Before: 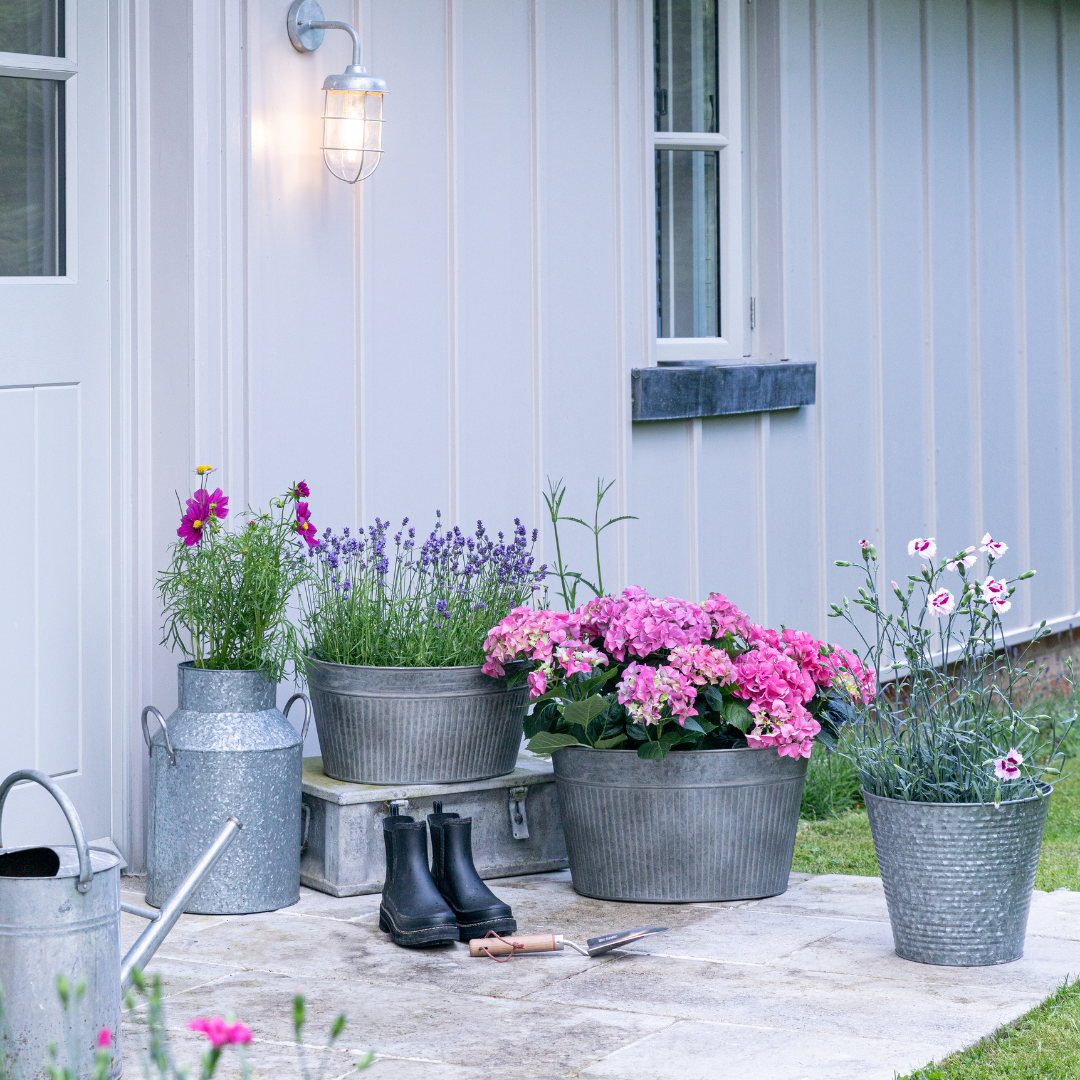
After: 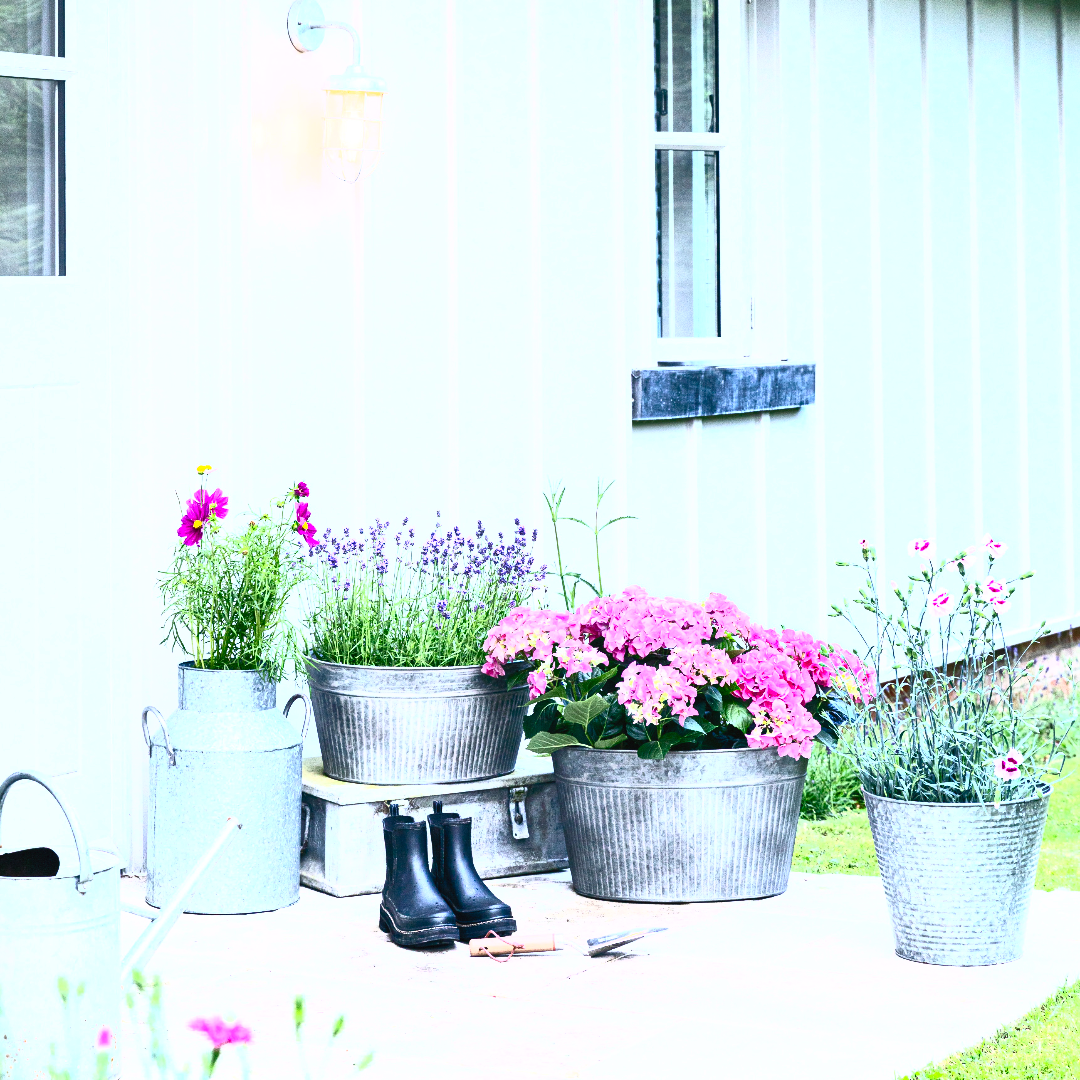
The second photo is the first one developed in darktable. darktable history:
contrast brightness saturation: contrast 0.812, brightness 0.585, saturation 0.571
tone curve: curves: ch0 [(0, 0) (0.003, 0.011) (0.011, 0.02) (0.025, 0.032) (0.044, 0.046) (0.069, 0.071) (0.1, 0.107) (0.136, 0.144) (0.177, 0.189) (0.224, 0.244) (0.277, 0.309) (0.335, 0.398) (0.399, 0.477) (0.468, 0.583) (0.543, 0.675) (0.623, 0.772) (0.709, 0.855) (0.801, 0.926) (0.898, 0.979) (1, 1)], color space Lab, independent channels, preserve colors none
